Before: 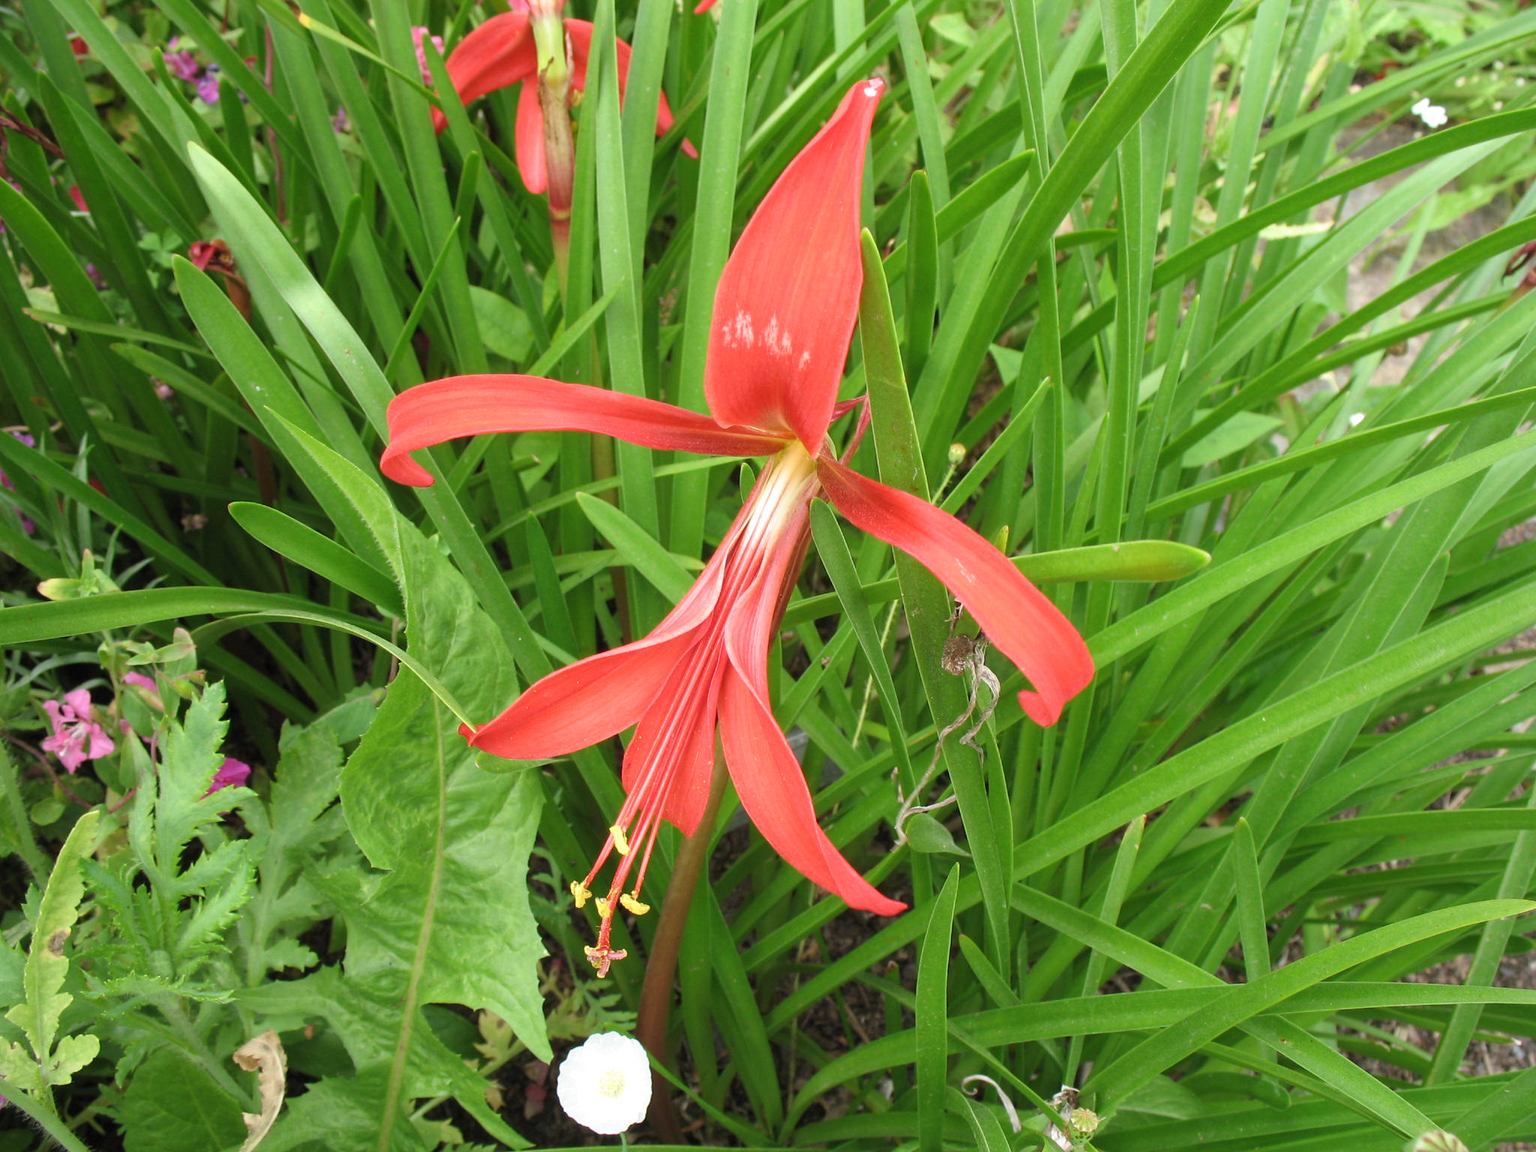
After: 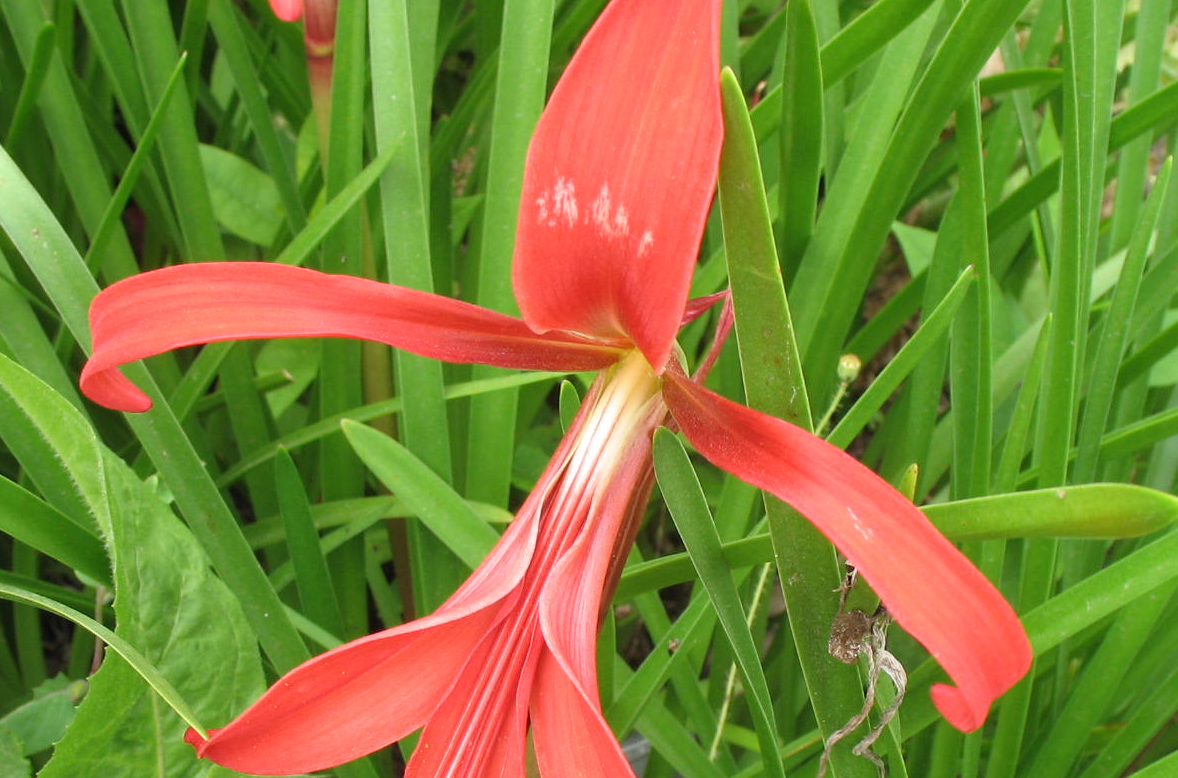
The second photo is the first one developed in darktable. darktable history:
crop: left 20.874%, top 15.44%, right 21.585%, bottom 33.881%
